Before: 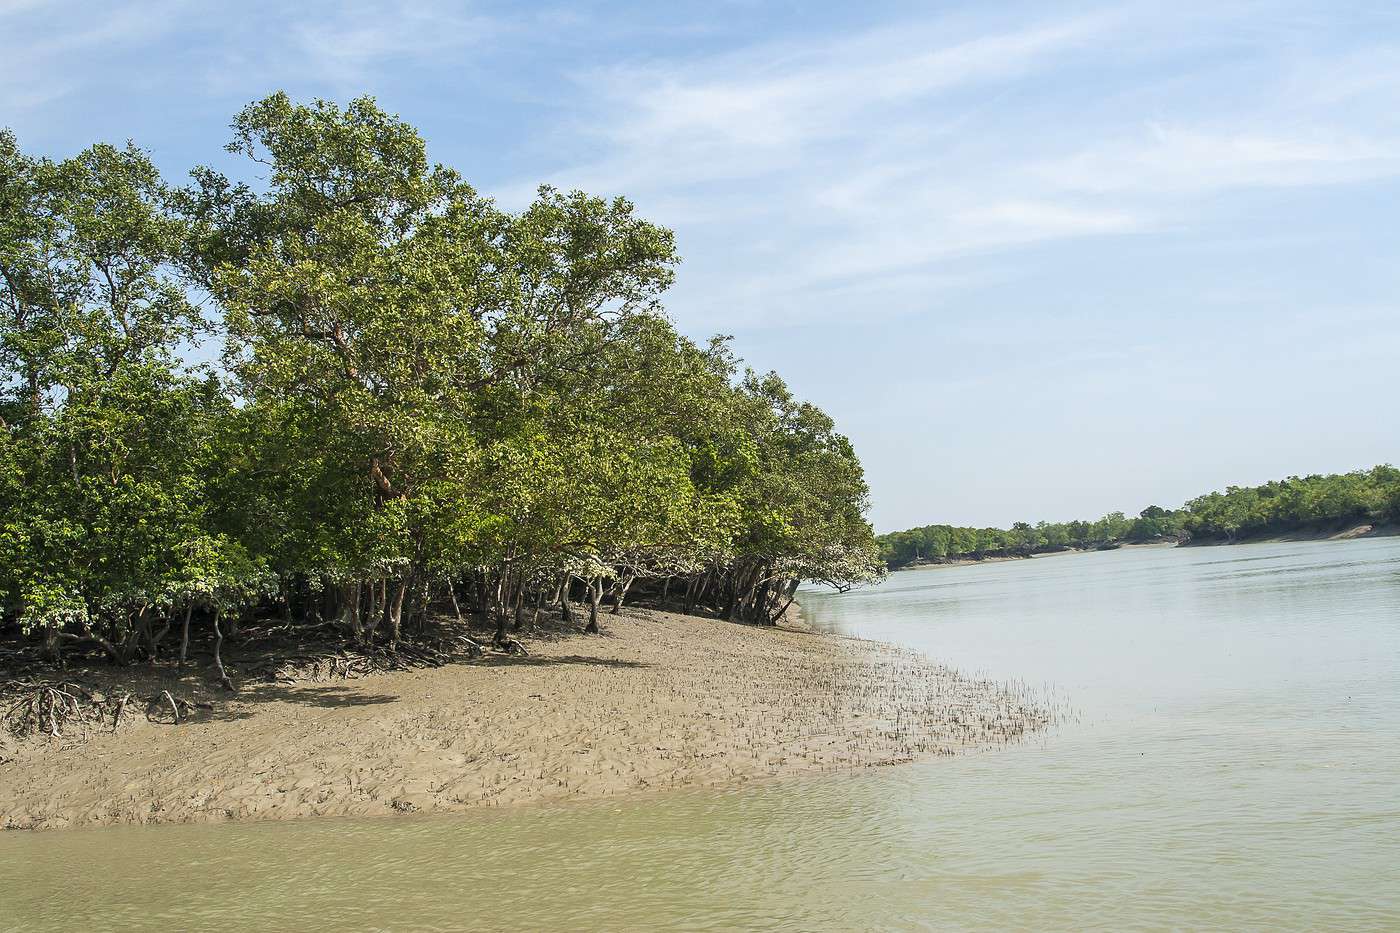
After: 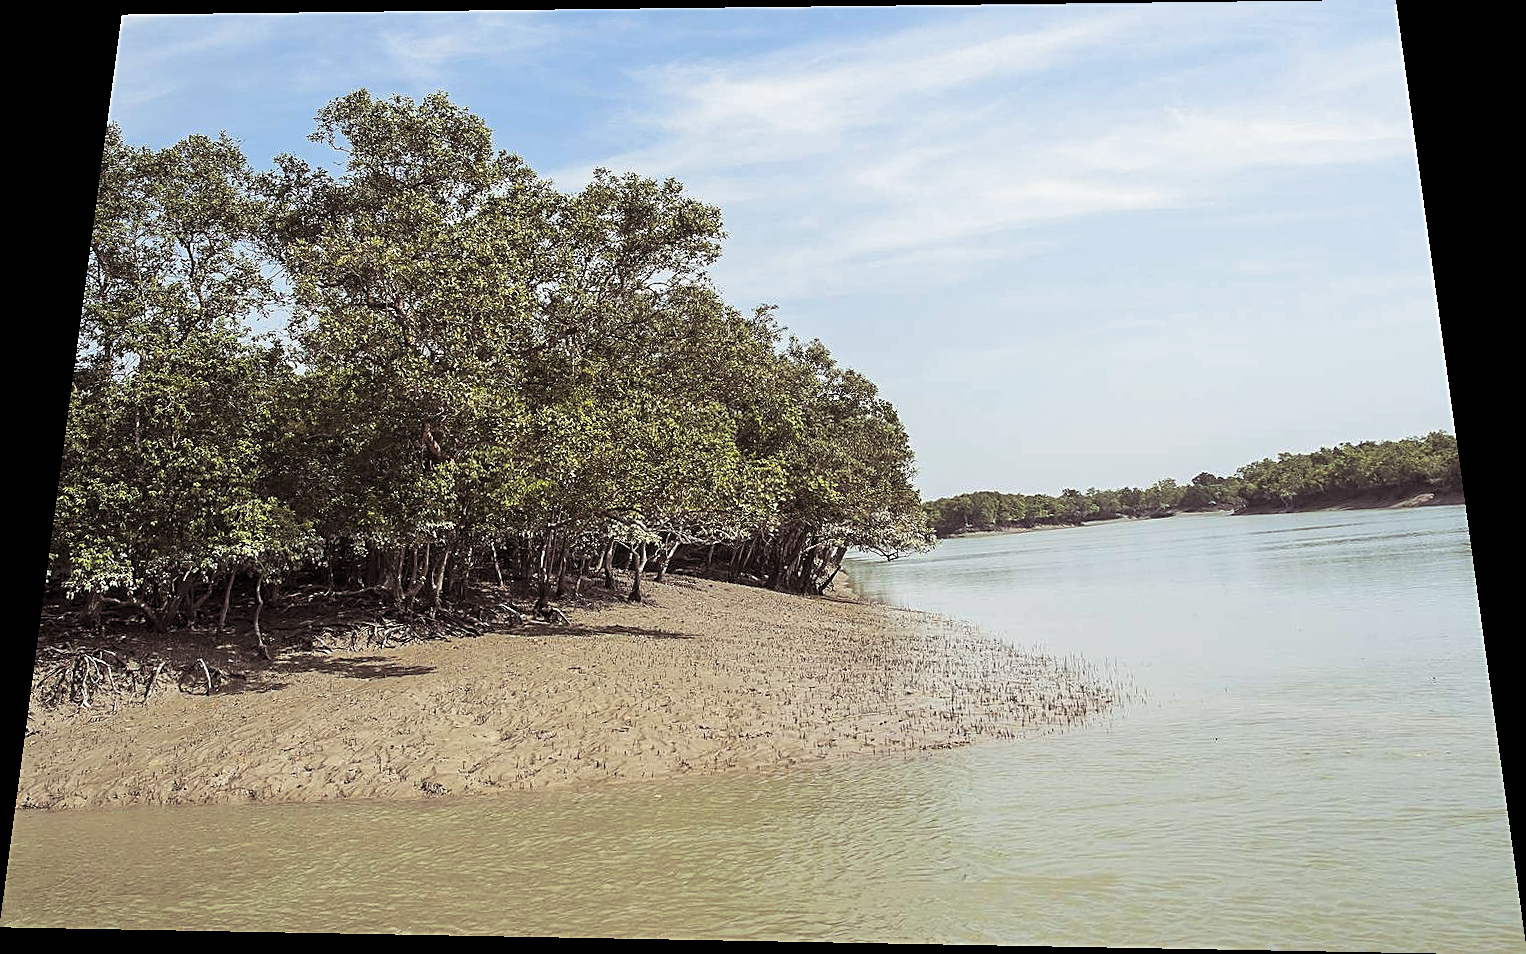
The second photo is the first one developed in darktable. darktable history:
split-toning: shadows › saturation 0.24, highlights › hue 54°, highlights › saturation 0.24
sharpen: on, module defaults
rotate and perspective: rotation 0.128°, lens shift (vertical) -0.181, lens shift (horizontal) -0.044, shear 0.001, automatic cropping off
